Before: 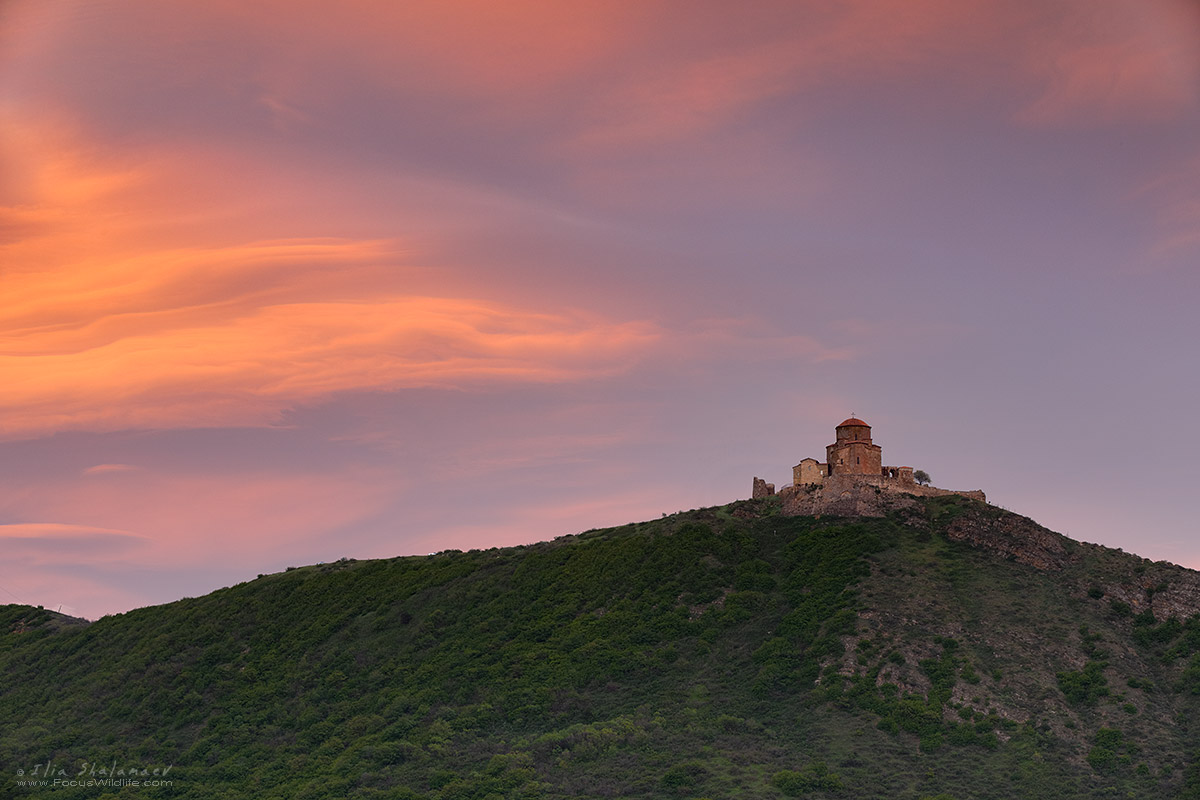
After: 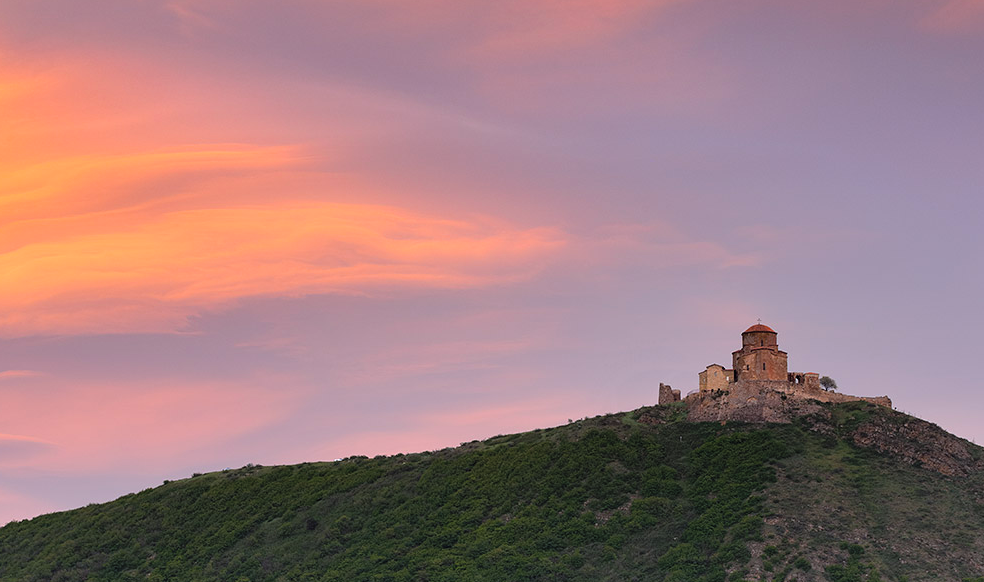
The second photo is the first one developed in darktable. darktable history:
white balance: red 0.982, blue 1.018
contrast brightness saturation: brightness 0.13
crop: left 7.856%, top 11.836%, right 10.12%, bottom 15.387%
color balance: contrast 8.5%, output saturation 105%
